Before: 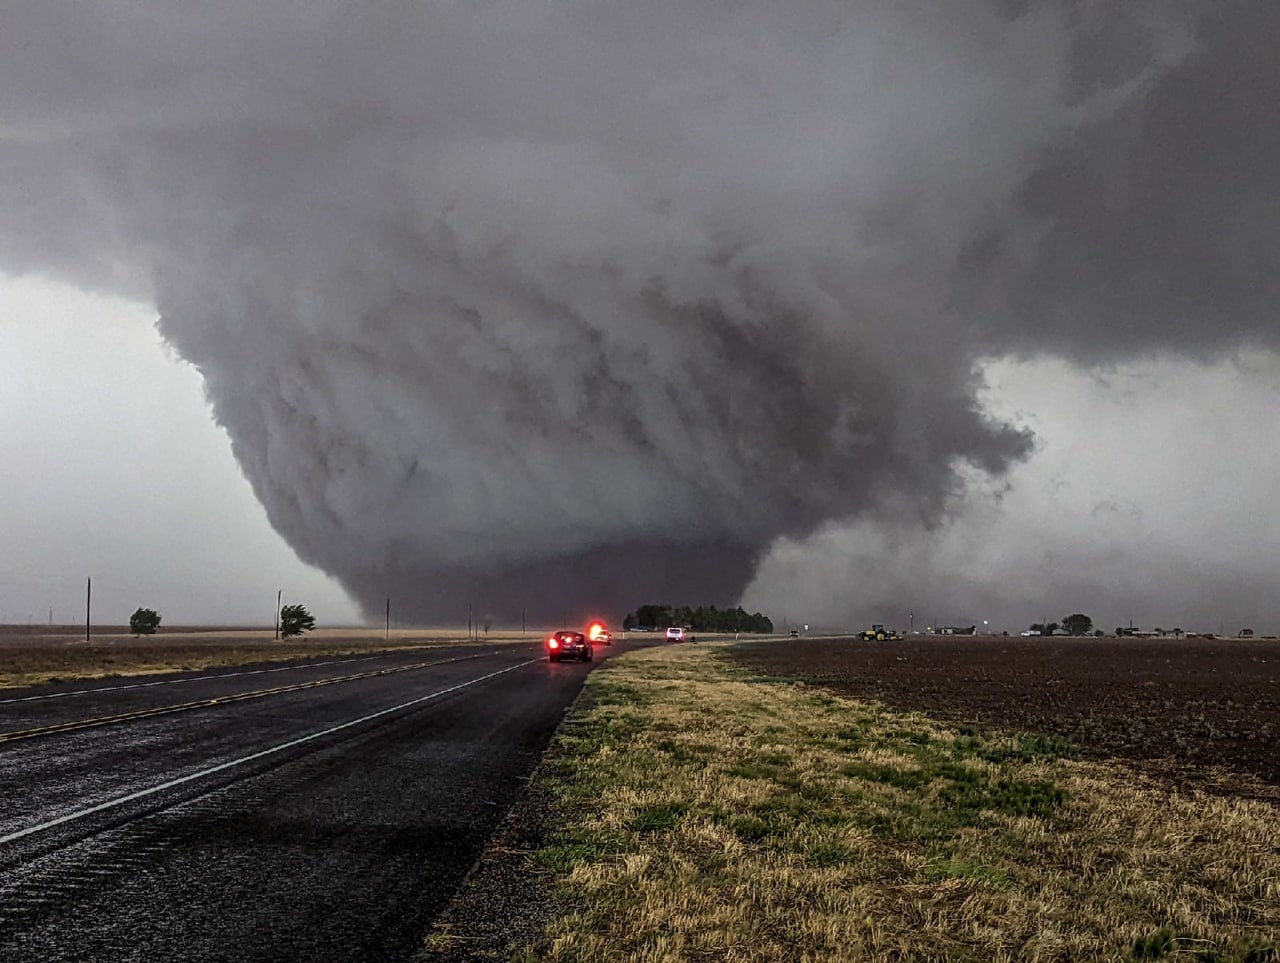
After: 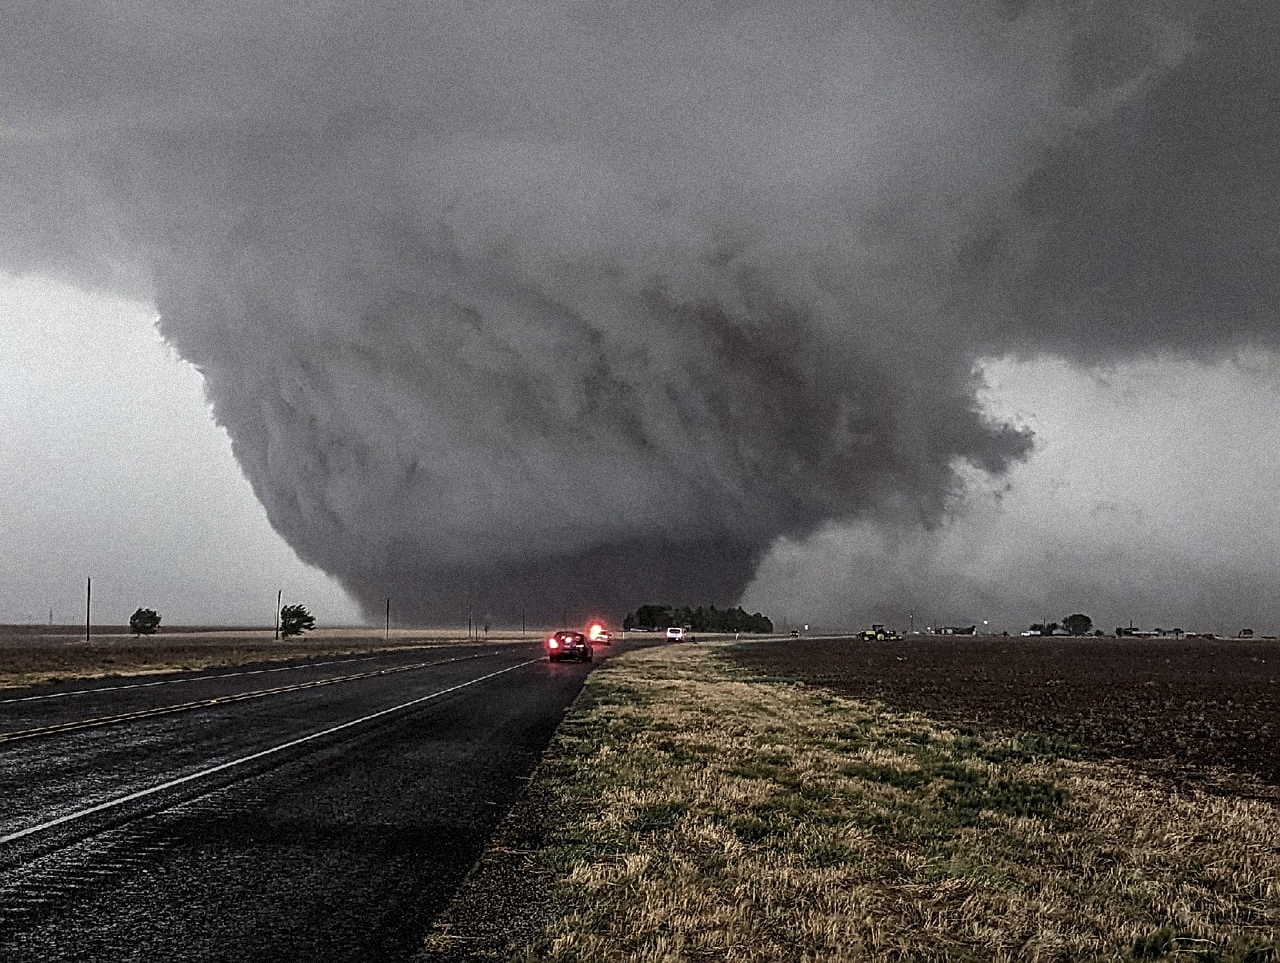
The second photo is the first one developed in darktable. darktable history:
sharpen: on, module defaults
grain: strength 35%, mid-tones bias 0%
contrast brightness saturation: contrast 0.1, saturation -0.36
color zones: curves: ch1 [(0.263, 0.53) (0.376, 0.287) (0.487, 0.512) (0.748, 0.547) (1, 0.513)]; ch2 [(0.262, 0.45) (0.751, 0.477)], mix 31.98%
